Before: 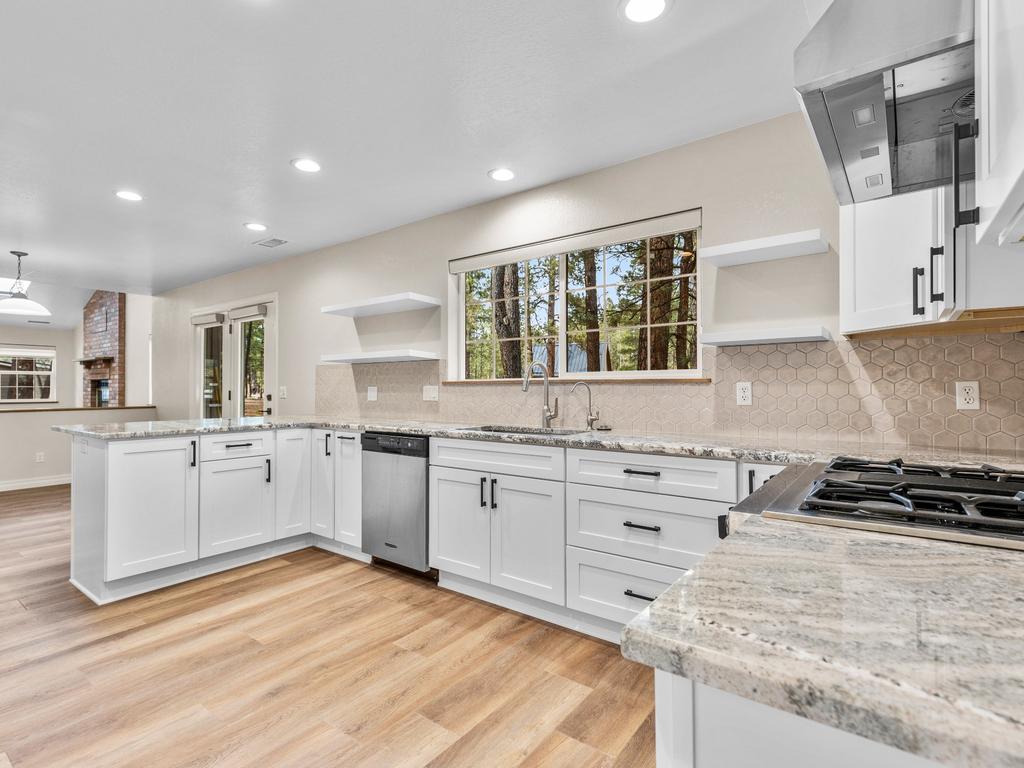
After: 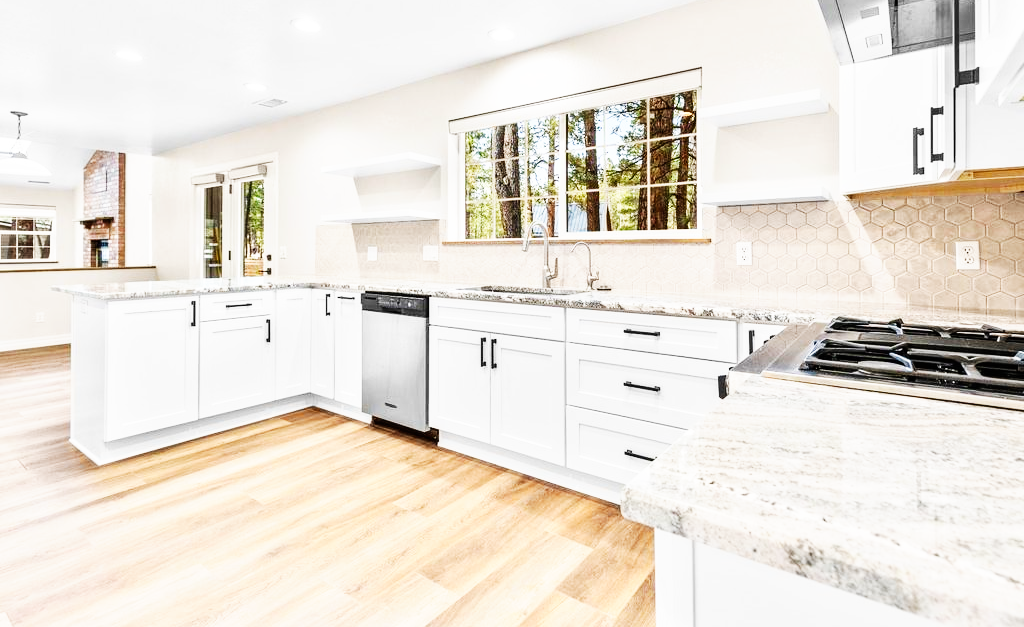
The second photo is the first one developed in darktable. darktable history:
crop and rotate: top 18.338%
base curve: curves: ch0 [(0, 0) (0.007, 0.004) (0.027, 0.03) (0.046, 0.07) (0.207, 0.54) (0.442, 0.872) (0.673, 0.972) (1, 1)], preserve colors none
